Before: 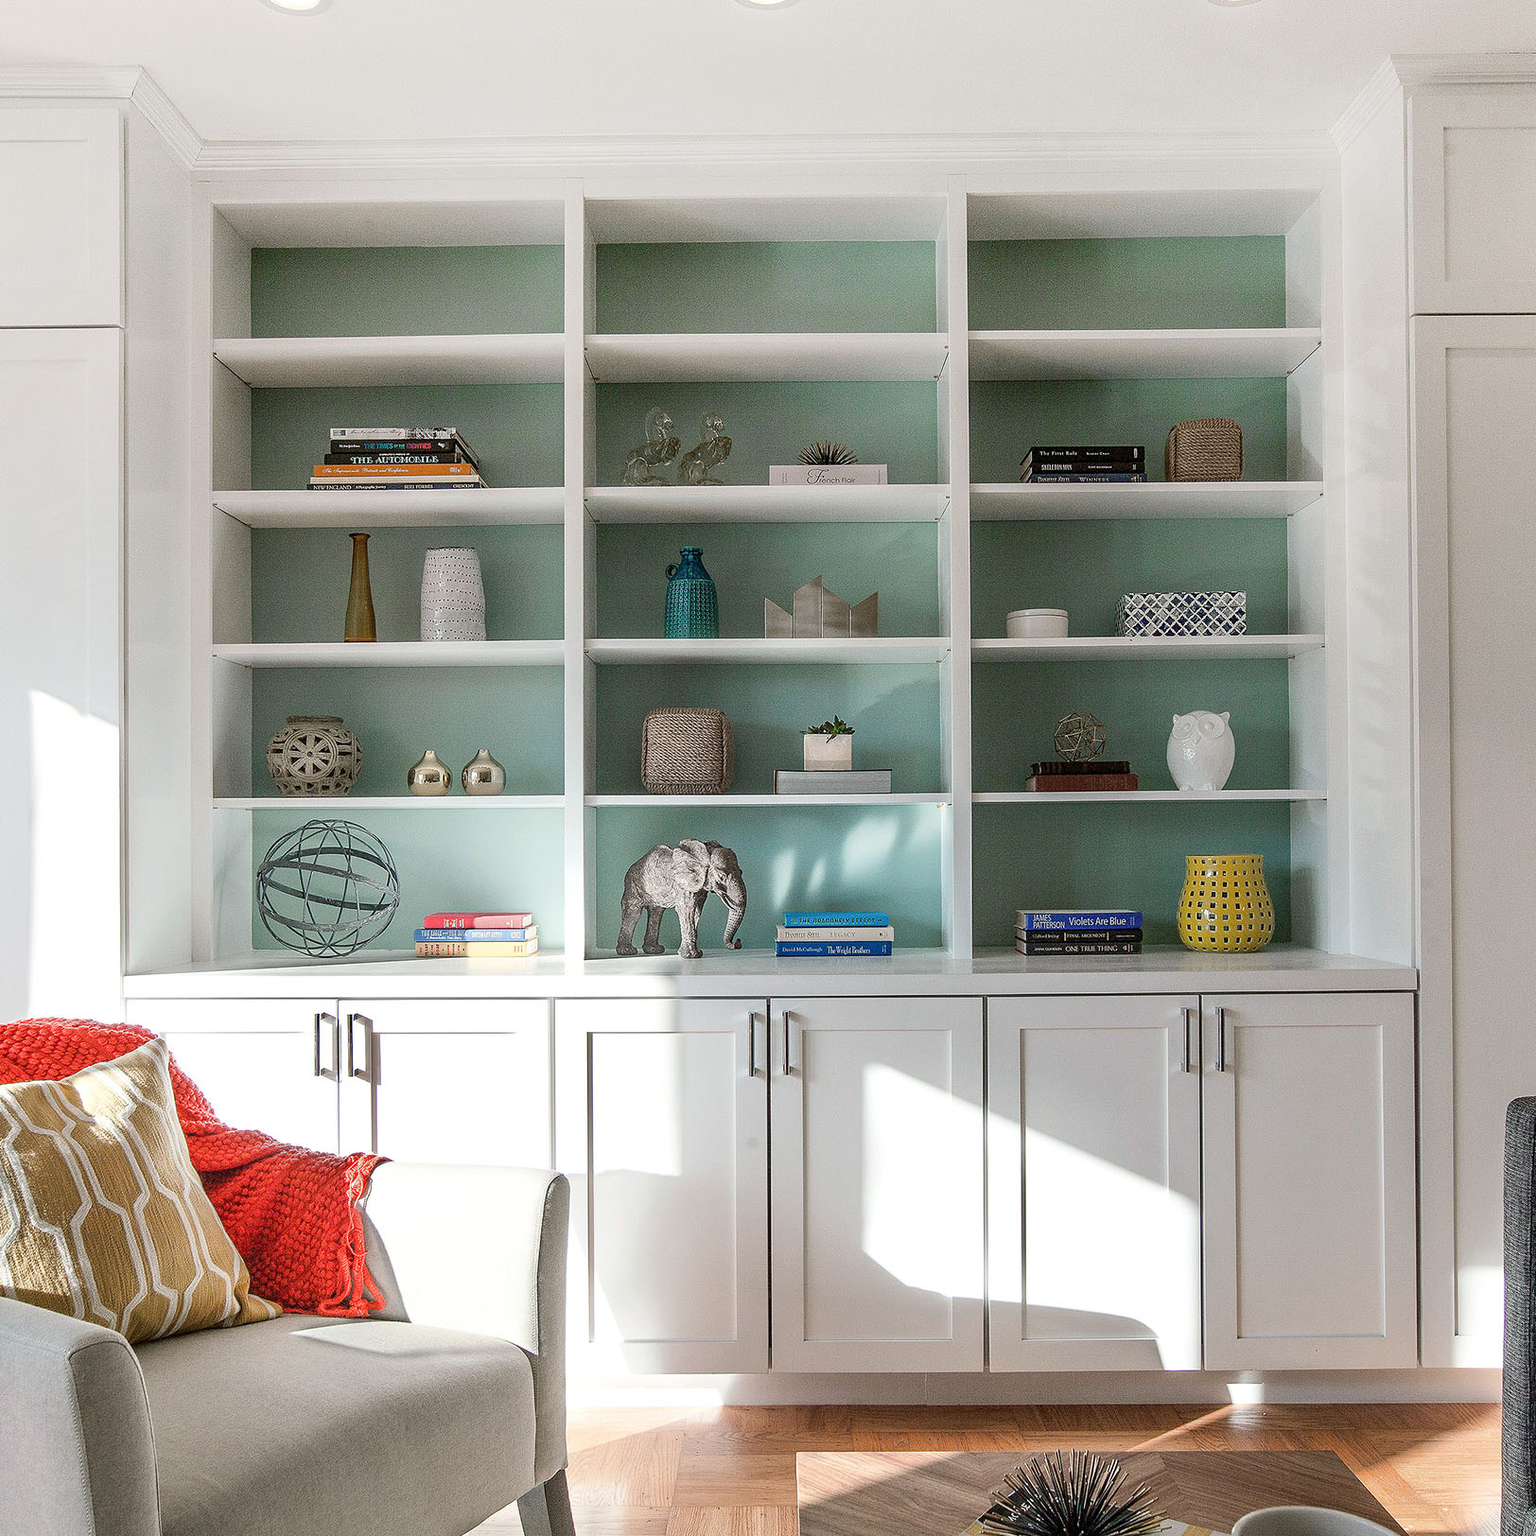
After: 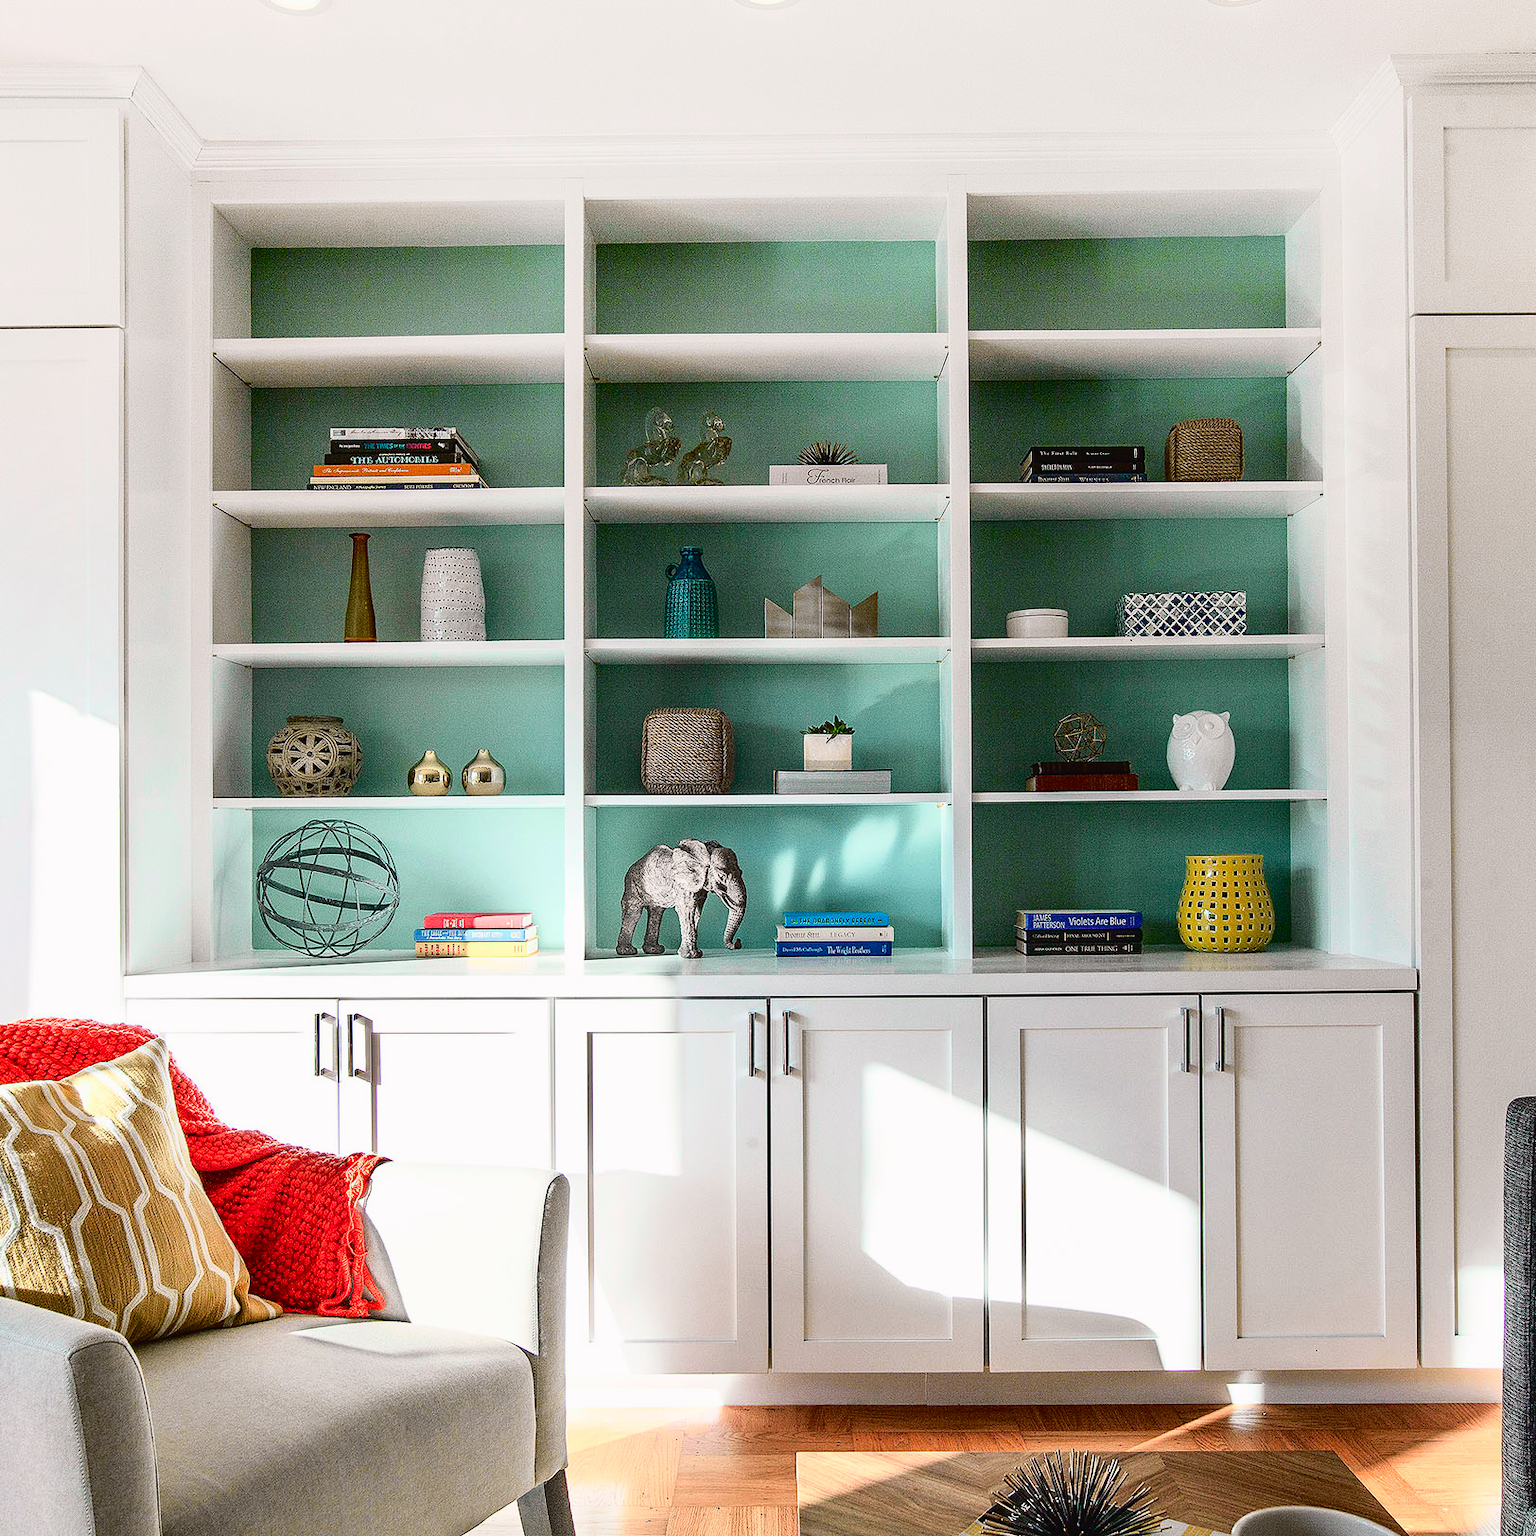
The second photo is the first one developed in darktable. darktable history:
tone curve: curves: ch0 [(0, 0.023) (0.137, 0.069) (0.249, 0.163) (0.487, 0.491) (0.778, 0.858) (0.896, 0.94) (1, 0.988)]; ch1 [(0, 0) (0.396, 0.369) (0.483, 0.459) (0.498, 0.5) (0.515, 0.517) (0.562, 0.6) (0.611, 0.667) (0.692, 0.744) (0.798, 0.863) (1, 1)]; ch2 [(0, 0) (0.426, 0.398) (0.483, 0.481) (0.503, 0.503) (0.526, 0.527) (0.549, 0.59) (0.62, 0.666) (0.705, 0.755) (0.985, 0.966)], color space Lab, independent channels, preserve colors none
